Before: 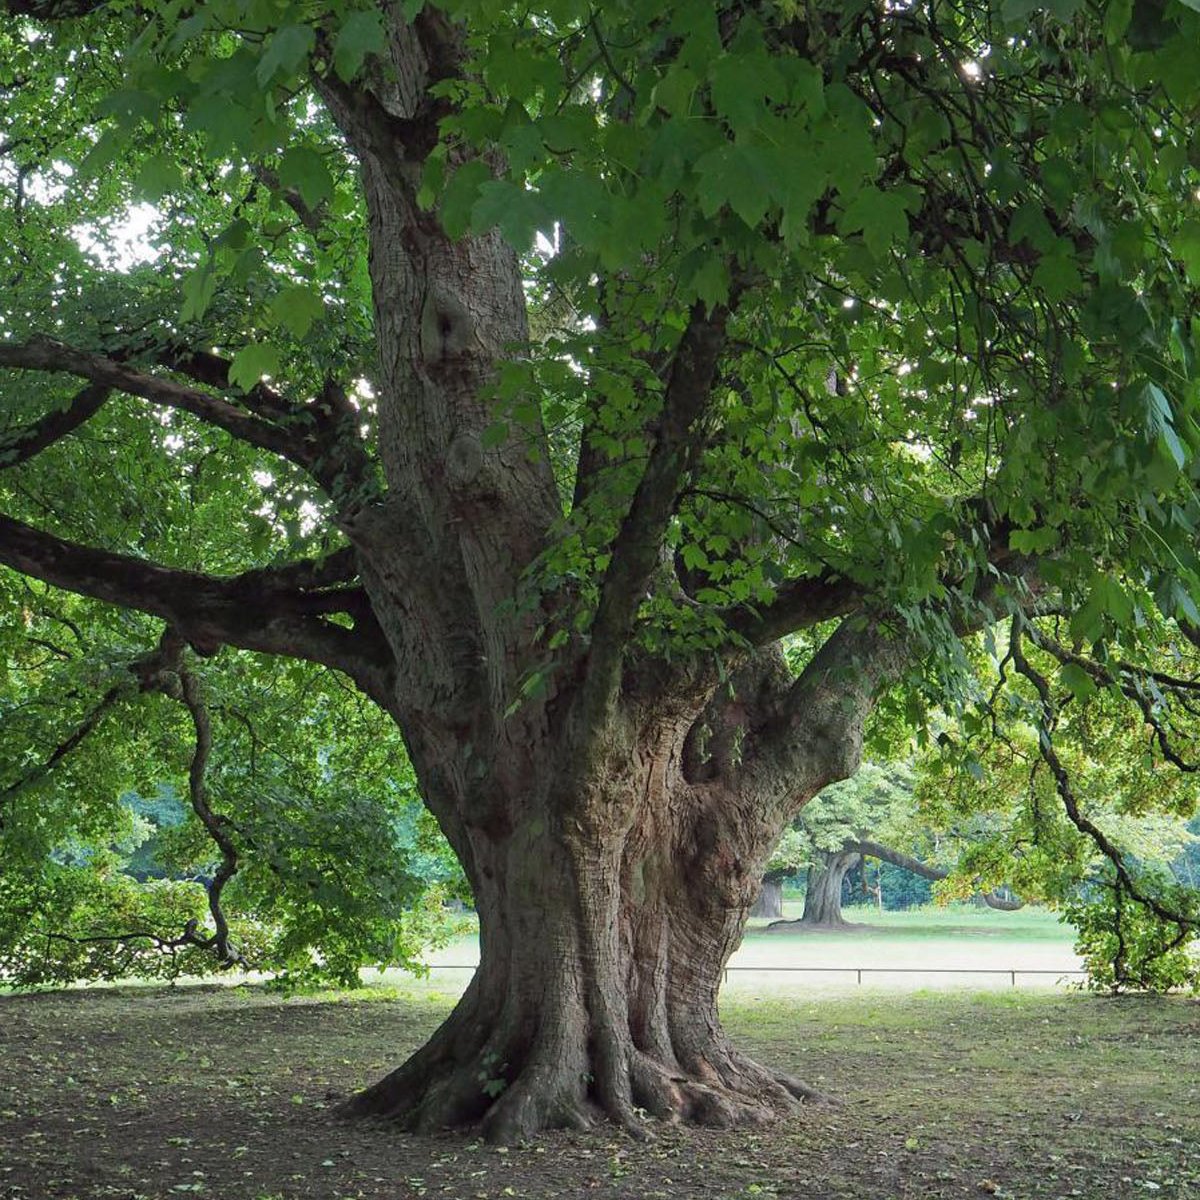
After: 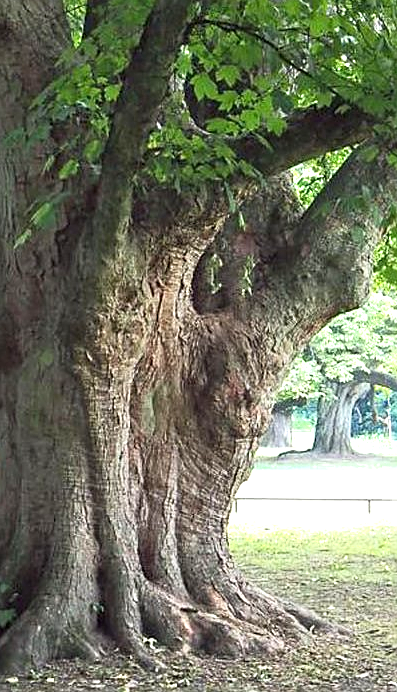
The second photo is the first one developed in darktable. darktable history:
crop: left 40.878%, top 39.176%, right 25.993%, bottom 3.081%
sharpen: on, module defaults
exposure: black level correction 0, exposure 1.015 EV, compensate exposure bias true, compensate highlight preservation false
shadows and highlights: shadows 0, highlights 40
